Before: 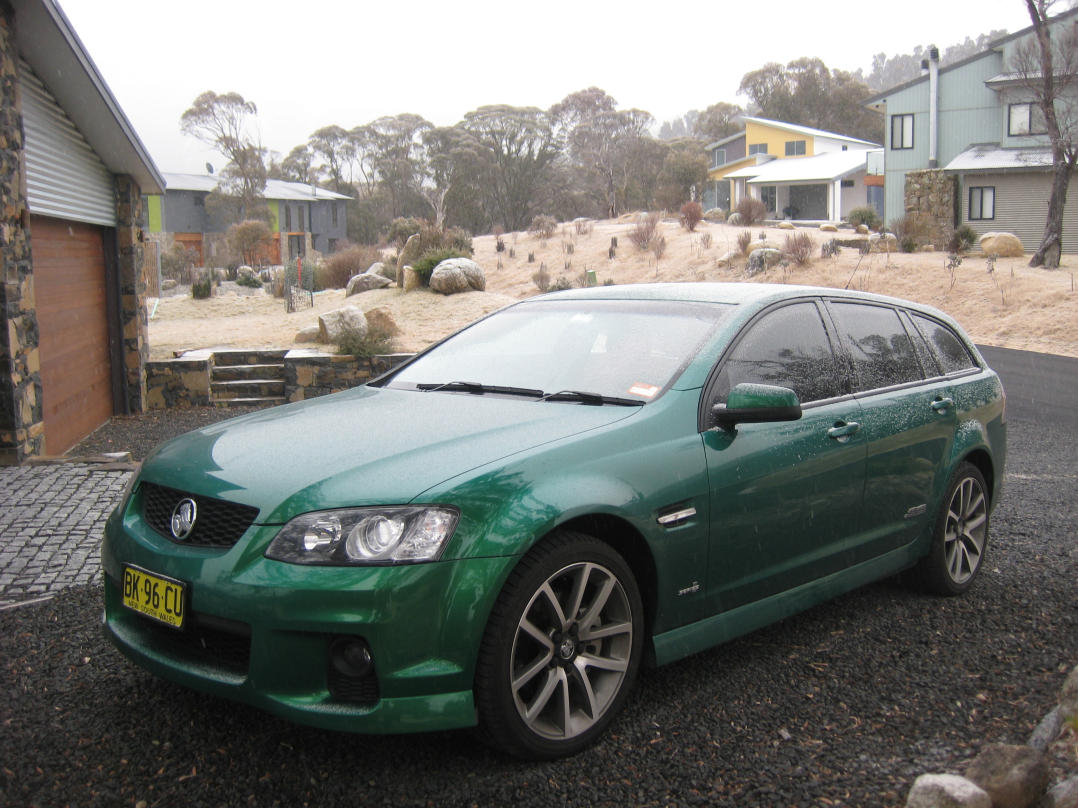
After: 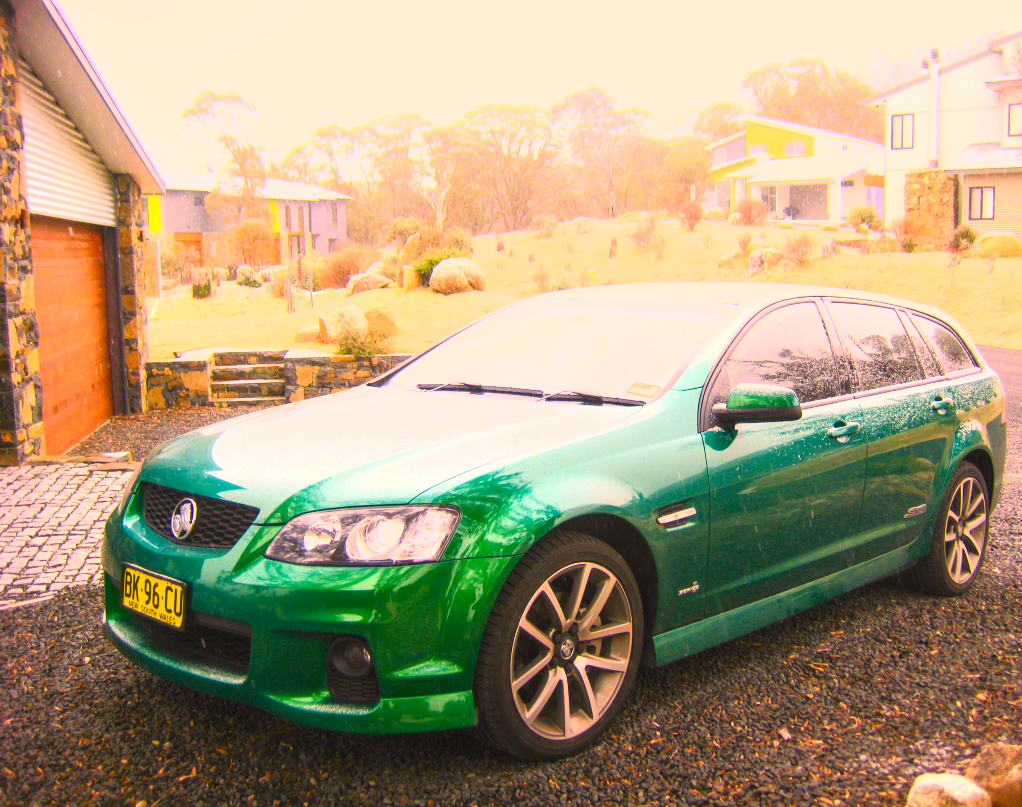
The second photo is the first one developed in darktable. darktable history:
tone curve: curves: ch0 [(0, 0) (0.091, 0.075) (0.389, 0.441) (0.696, 0.808) (0.844, 0.908) (0.909, 0.942) (1, 0.973)]; ch1 [(0, 0) (0.437, 0.404) (0.48, 0.486) (0.5, 0.5) (0.529, 0.556) (0.58, 0.606) (0.616, 0.654) (1, 1)]; ch2 [(0, 0) (0.442, 0.415) (0.5, 0.5) (0.535, 0.567) (0.585, 0.632) (1, 1)], color space Lab, independent channels, preserve colors none
tone equalizer: -8 EV 0.232 EV, -7 EV 0.439 EV, -6 EV 0.446 EV, -5 EV 0.275 EV, -3 EV -0.253 EV, -2 EV -0.394 EV, -1 EV -0.409 EV, +0 EV -0.268 EV
shadows and highlights: radius 93.25, shadows -15.4, white point adjustment 0.243, highlights 31.03, compress 48.59%, soften with gaussian
exposure: black level correction 0, exposure 1.466 EV, compensate exposure bias true, compensate highlight preservation false
crop and rotate: left 0%, right 5.139%
color correction: highlights a* 22.18, highlights b* 22.15
local contrast: on, module defaults
color balance rgb: global offset › hue 170°, linear chroma grading › global chroma 9.962%, perceptual saturation grading › global saturation 20%, perceptual saturation grading › highlights -25.495%, perceptual saturation grading › shadows 25.547%, global vibrance 50.387%
